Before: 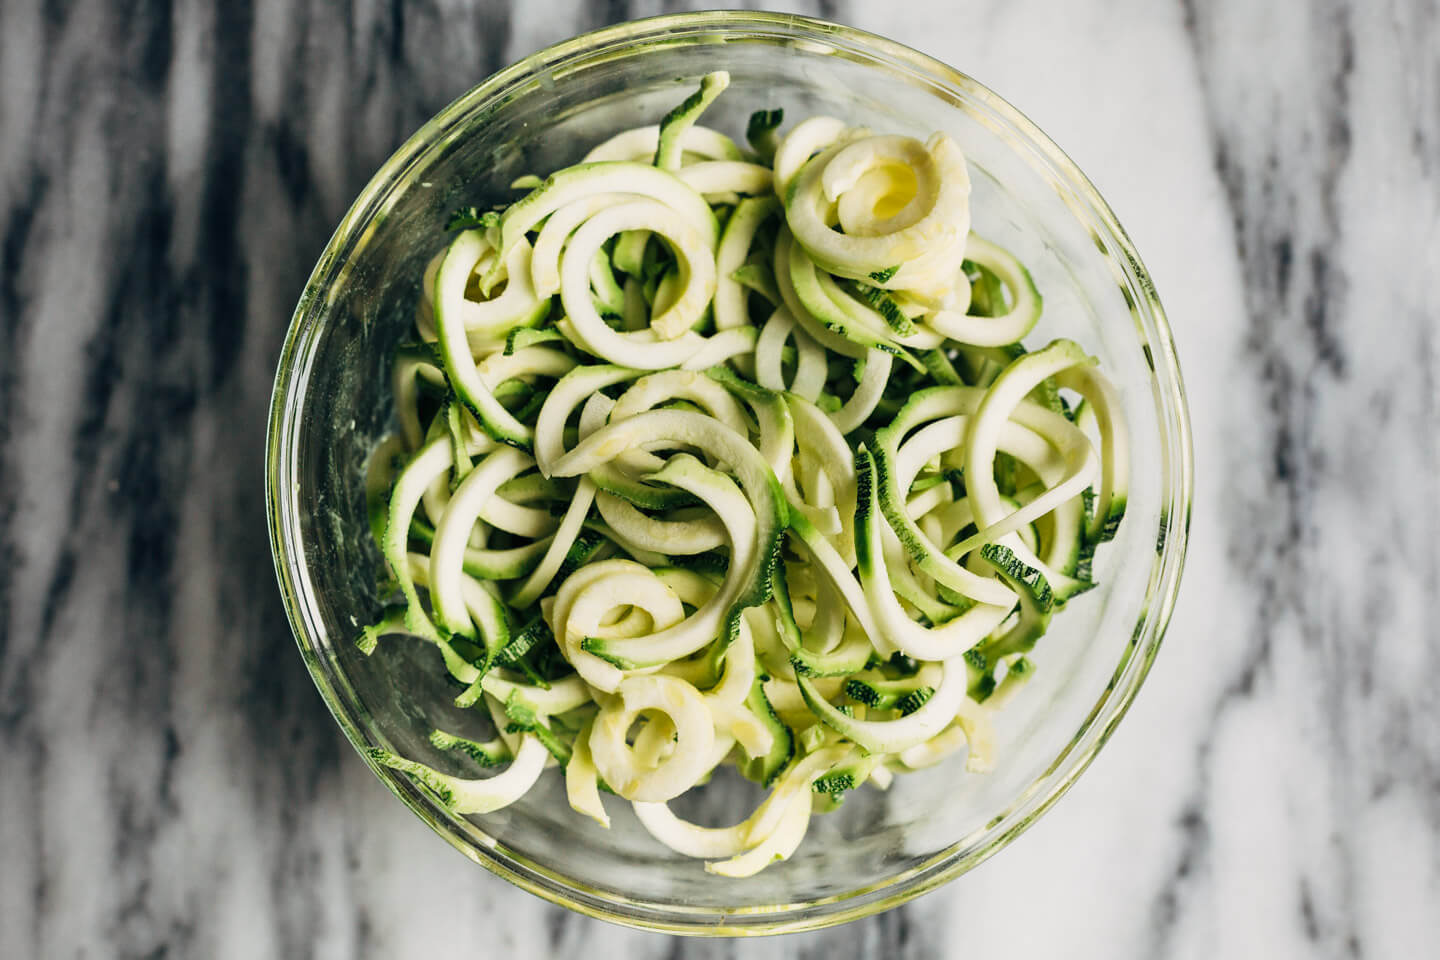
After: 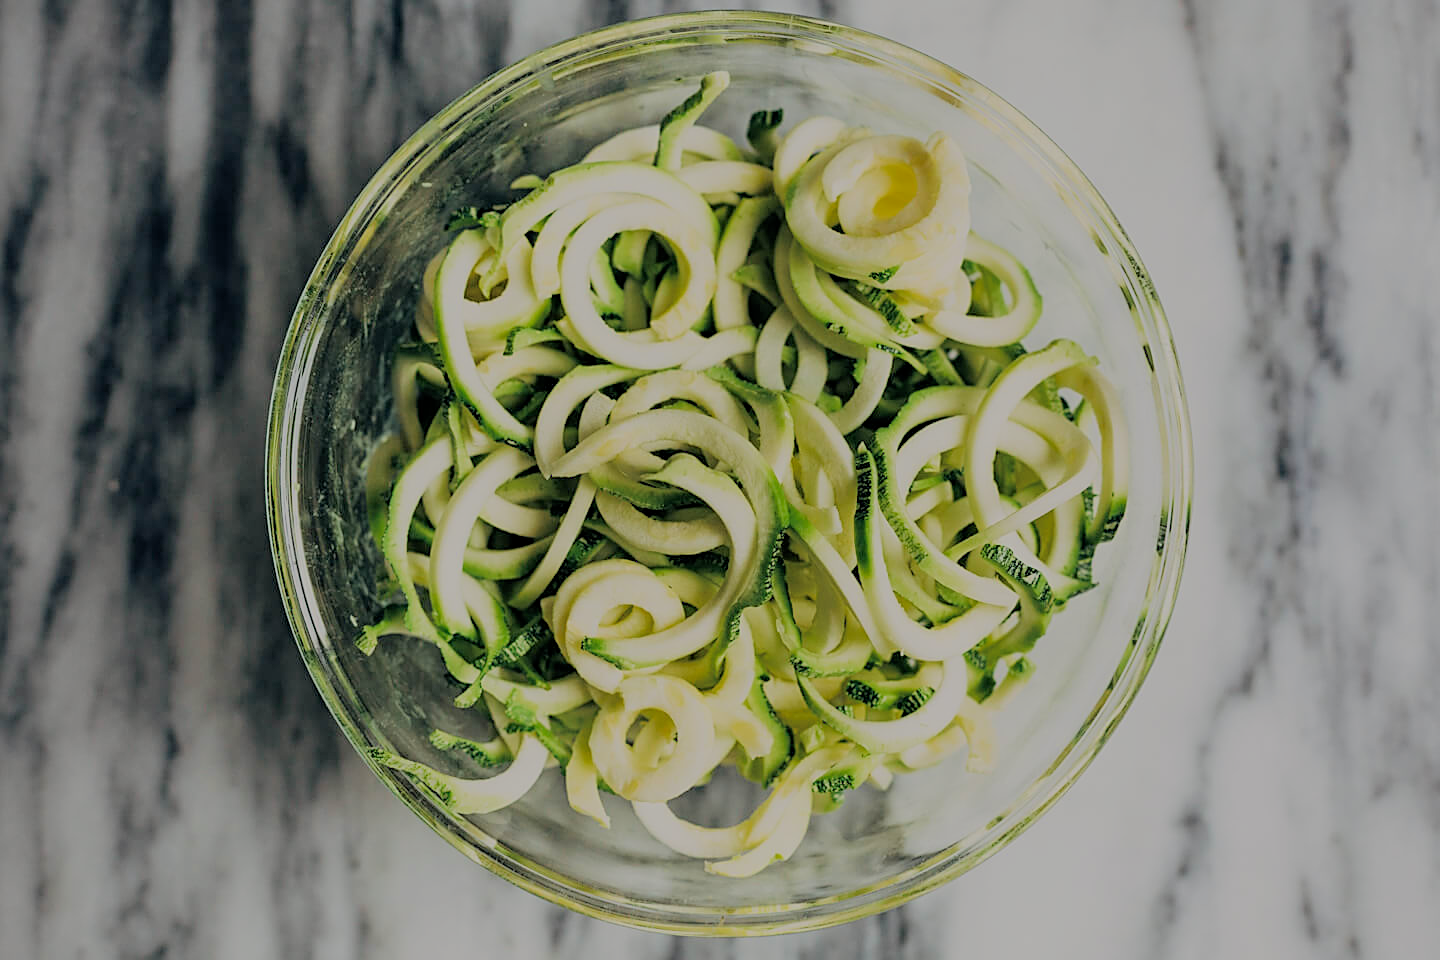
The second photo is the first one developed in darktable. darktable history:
filmic rgb: middle gray luminance 2.73%, black relative exposure -10.04 EV, white relative exposure 7 EV, dynamic range scaling 10.68%, target black luminance 0%, hardness 3.19, latitude 43.4%, contrast 0.681, highlights saturation mix 4.04%, shadows ↔ highlights balance 13.05%, color science v6 (2022)
sharpen: on, module defaults
